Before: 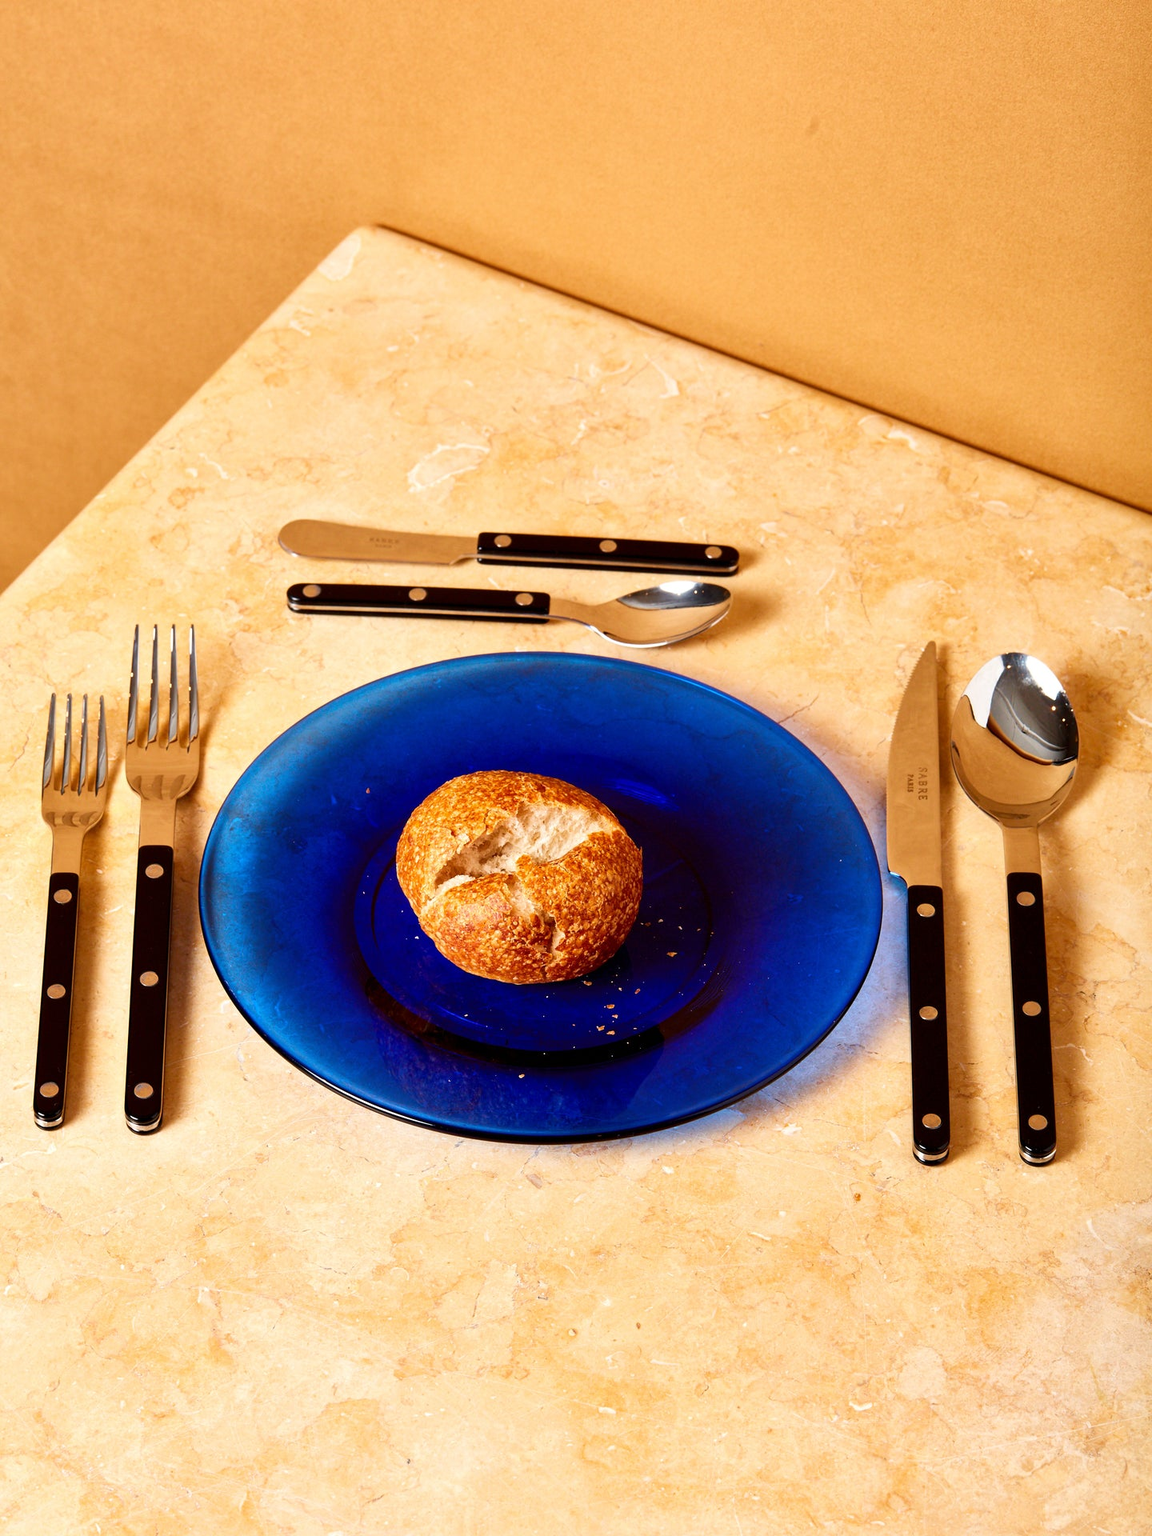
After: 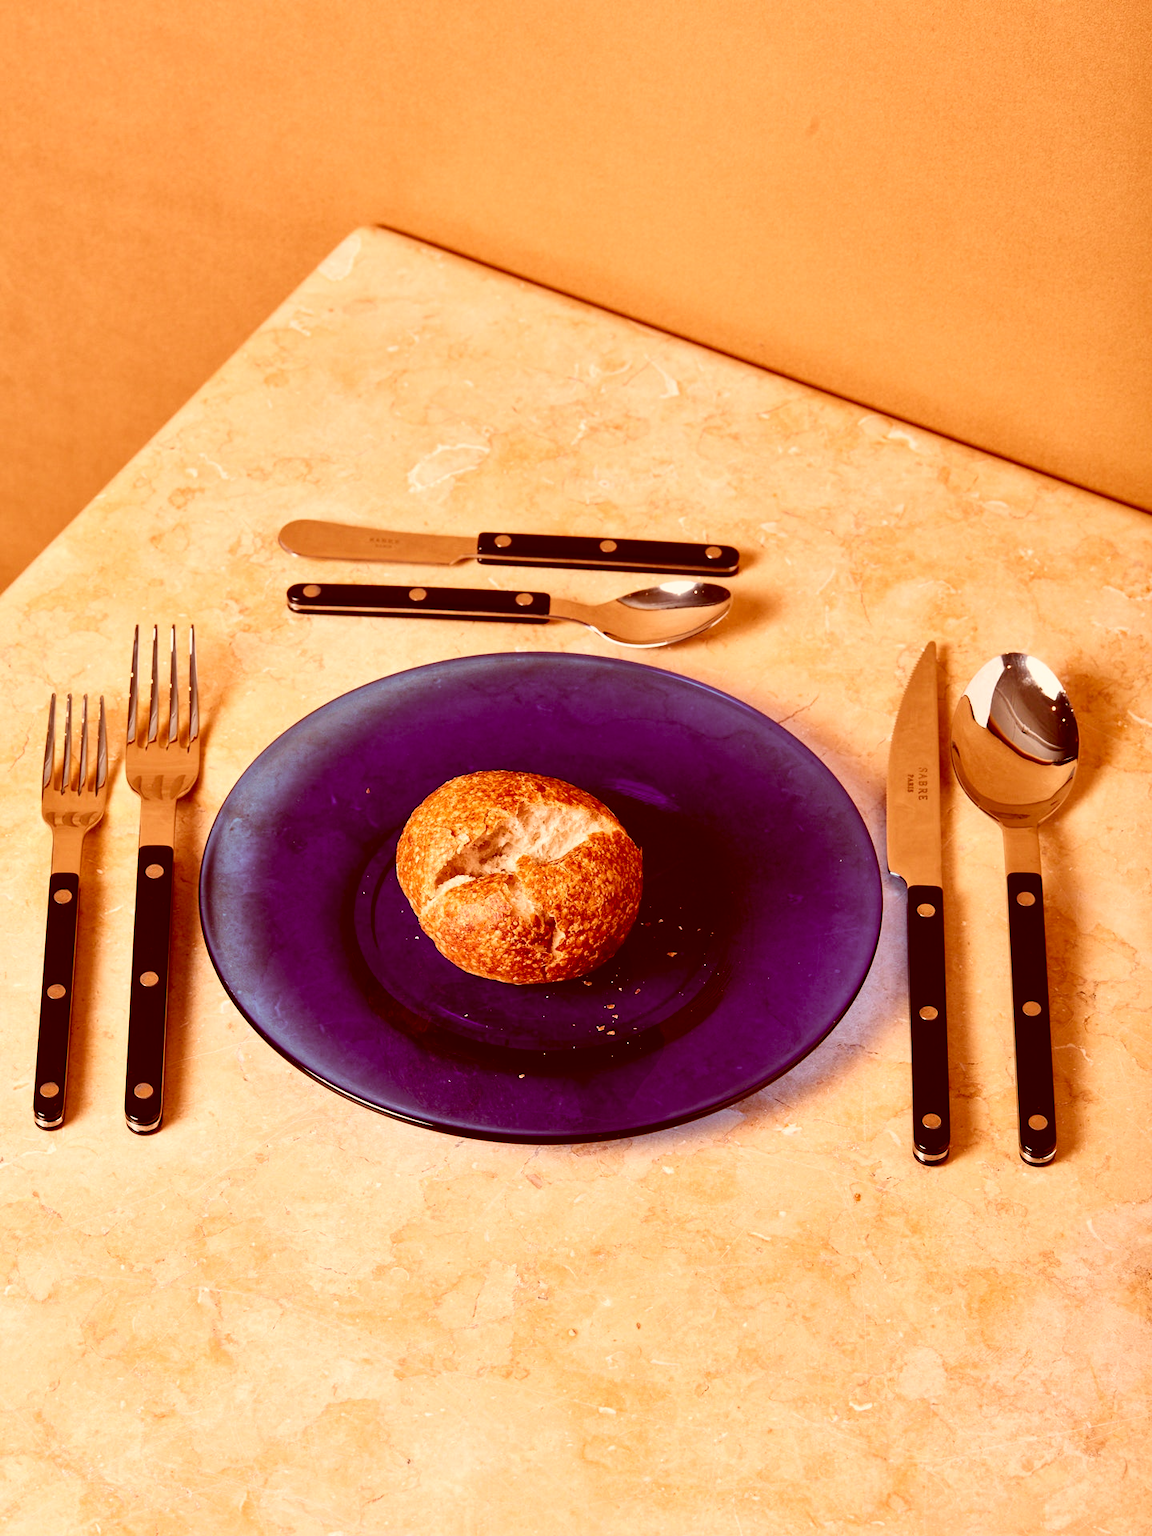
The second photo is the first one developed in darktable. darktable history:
color calibration: x 0.336, y 0.348, temperature 5428.62 K
exposure: compensate exposure bias true, compensate highlight preservation false
color correction: highlights a* 9.03, highlights b* 8.96, shadows a* 39.83, shadows b* 39.69, saturation 0.792
